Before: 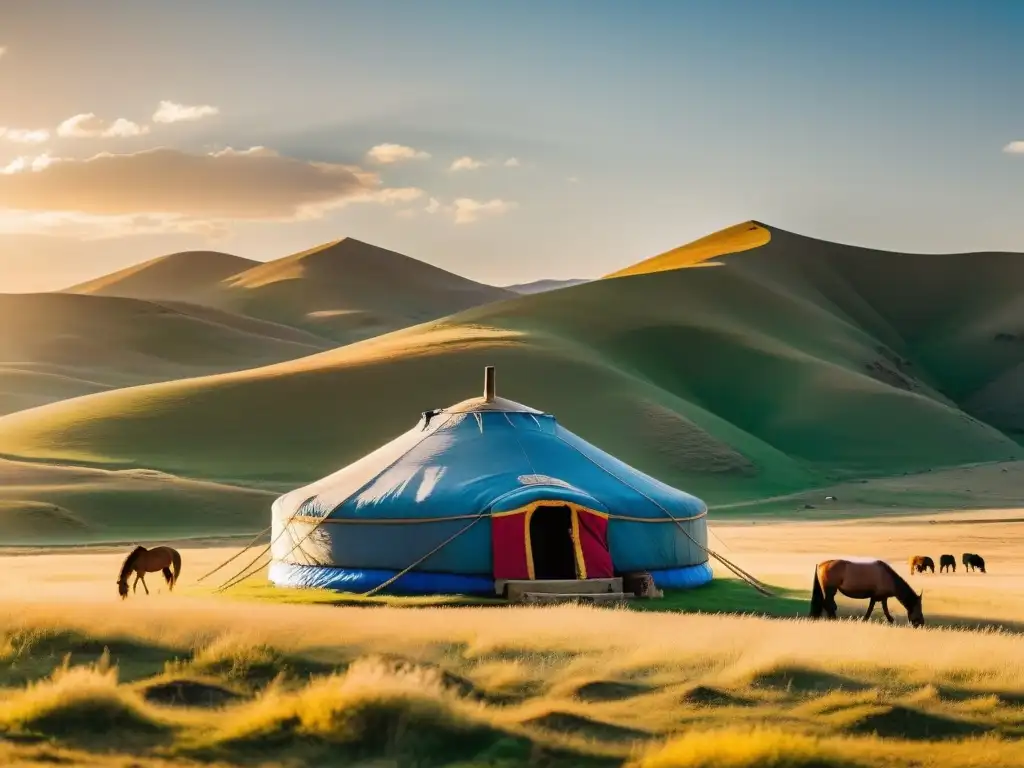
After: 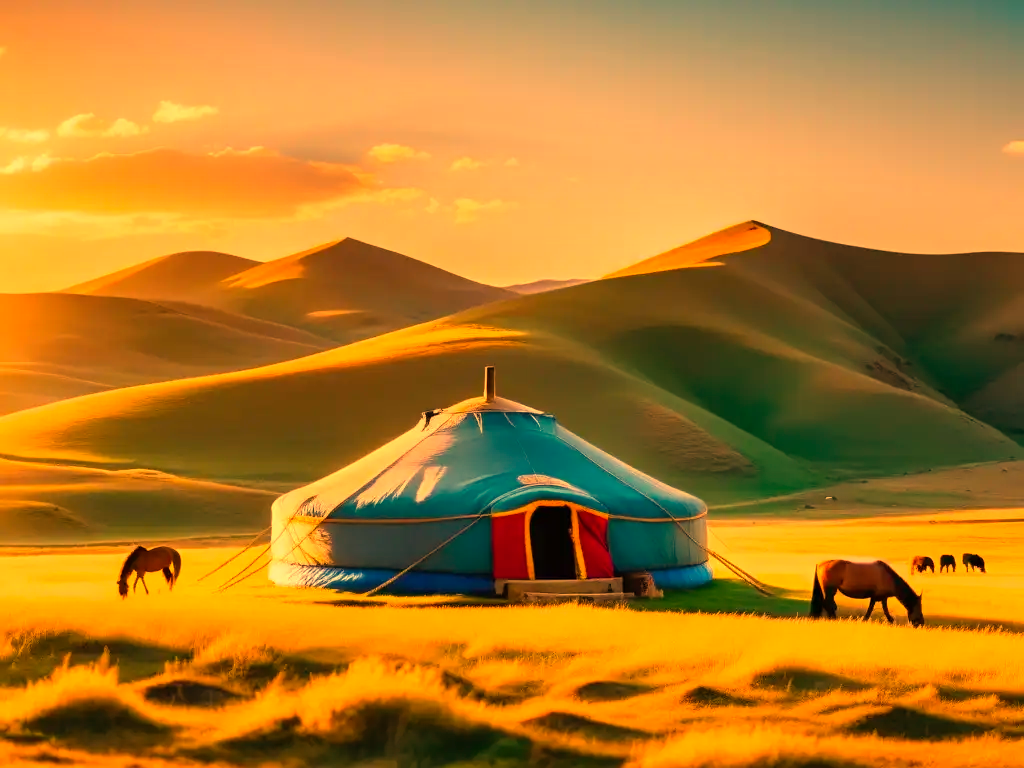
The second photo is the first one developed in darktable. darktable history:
color balance rgb: perceptual saturation grading › global saturation 20%, global vibrance 10%
white balance: red 1.467, blue 0.684
